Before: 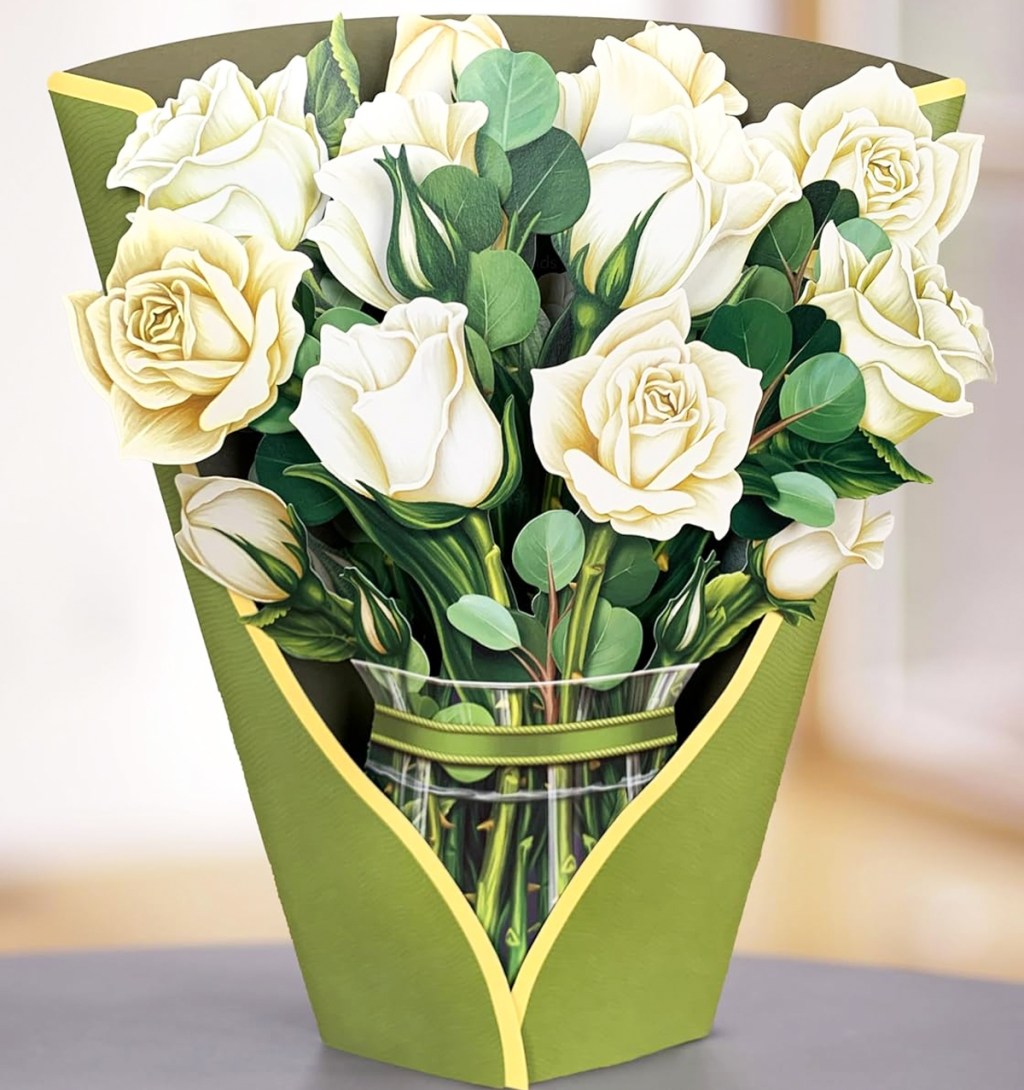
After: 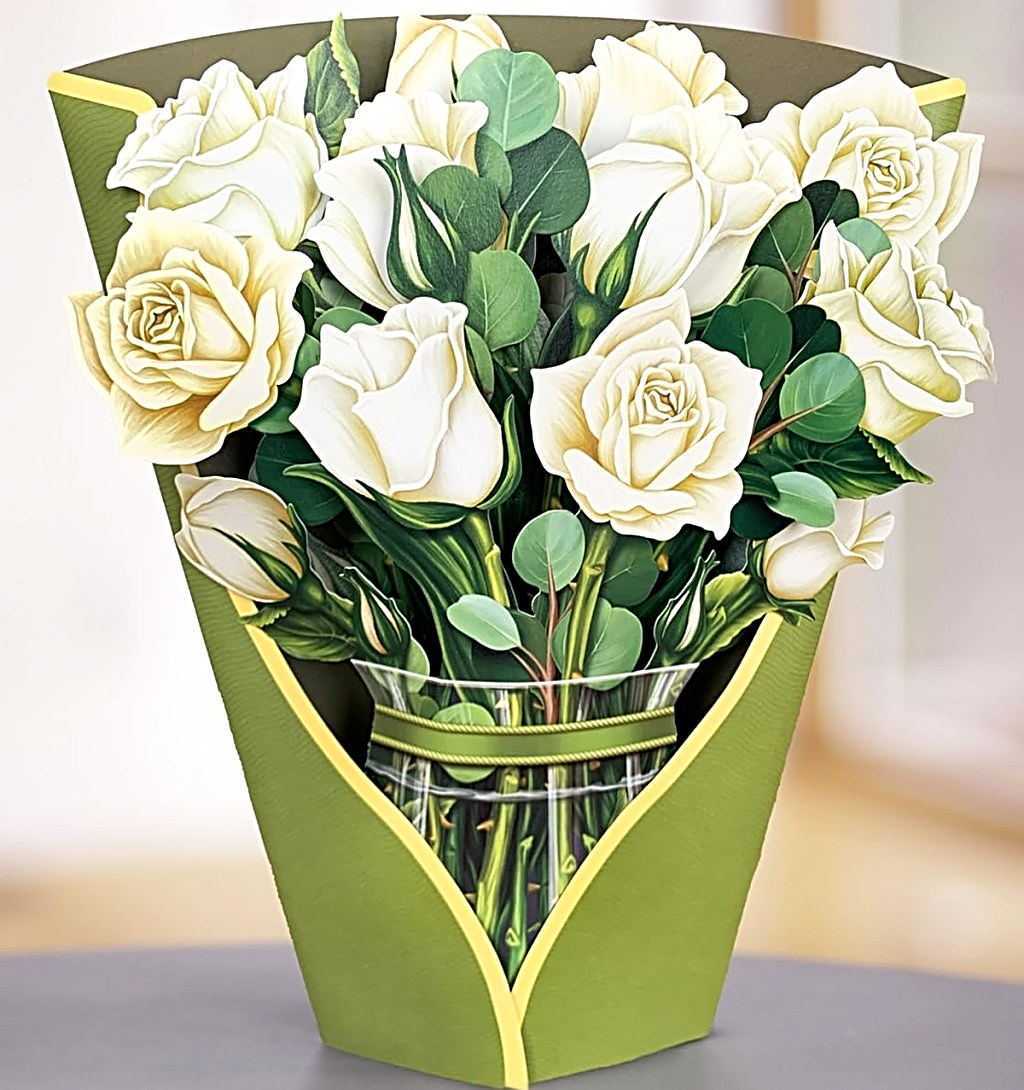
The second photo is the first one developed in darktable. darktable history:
sharpen: radius 2.849, amount 0.725
